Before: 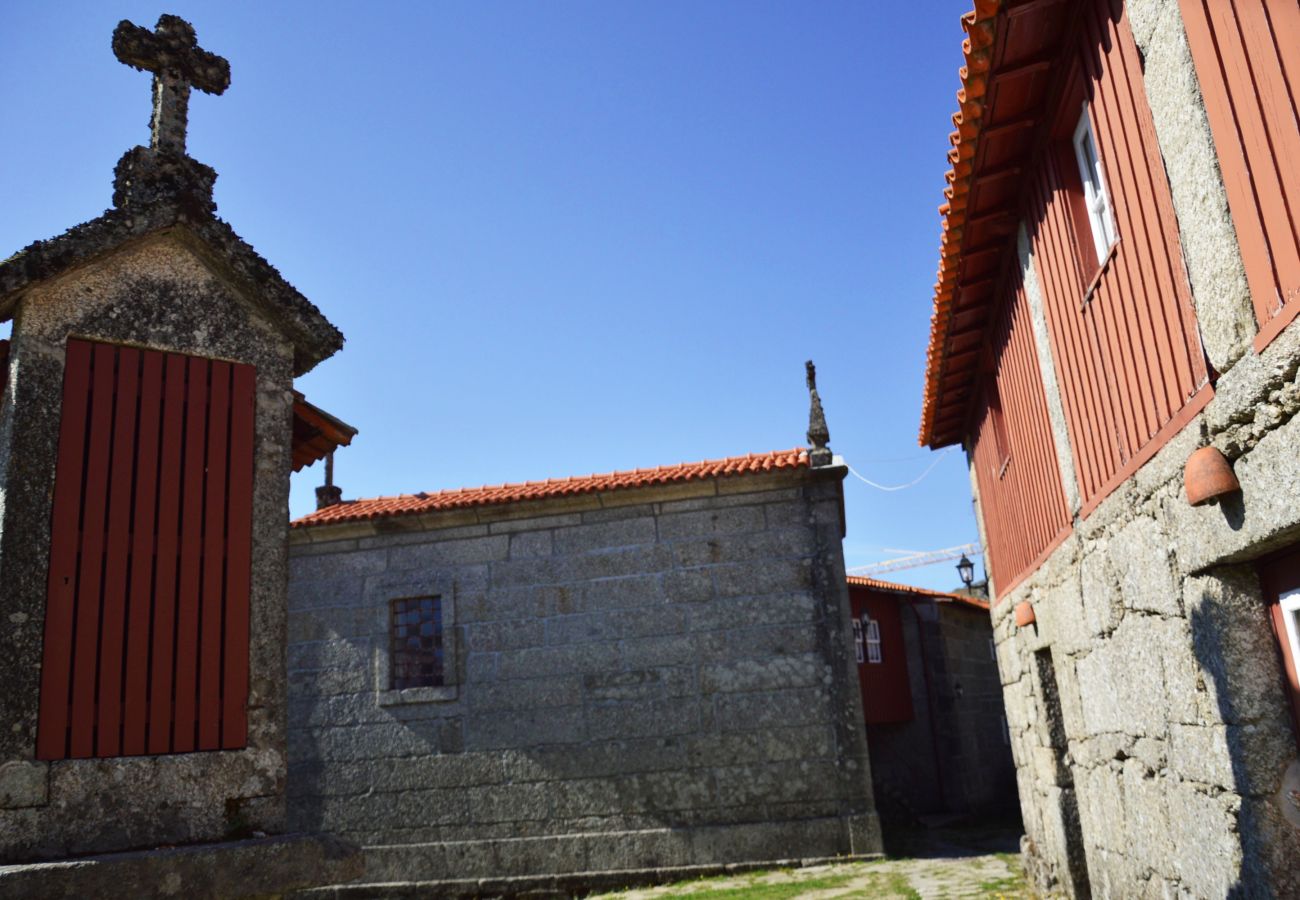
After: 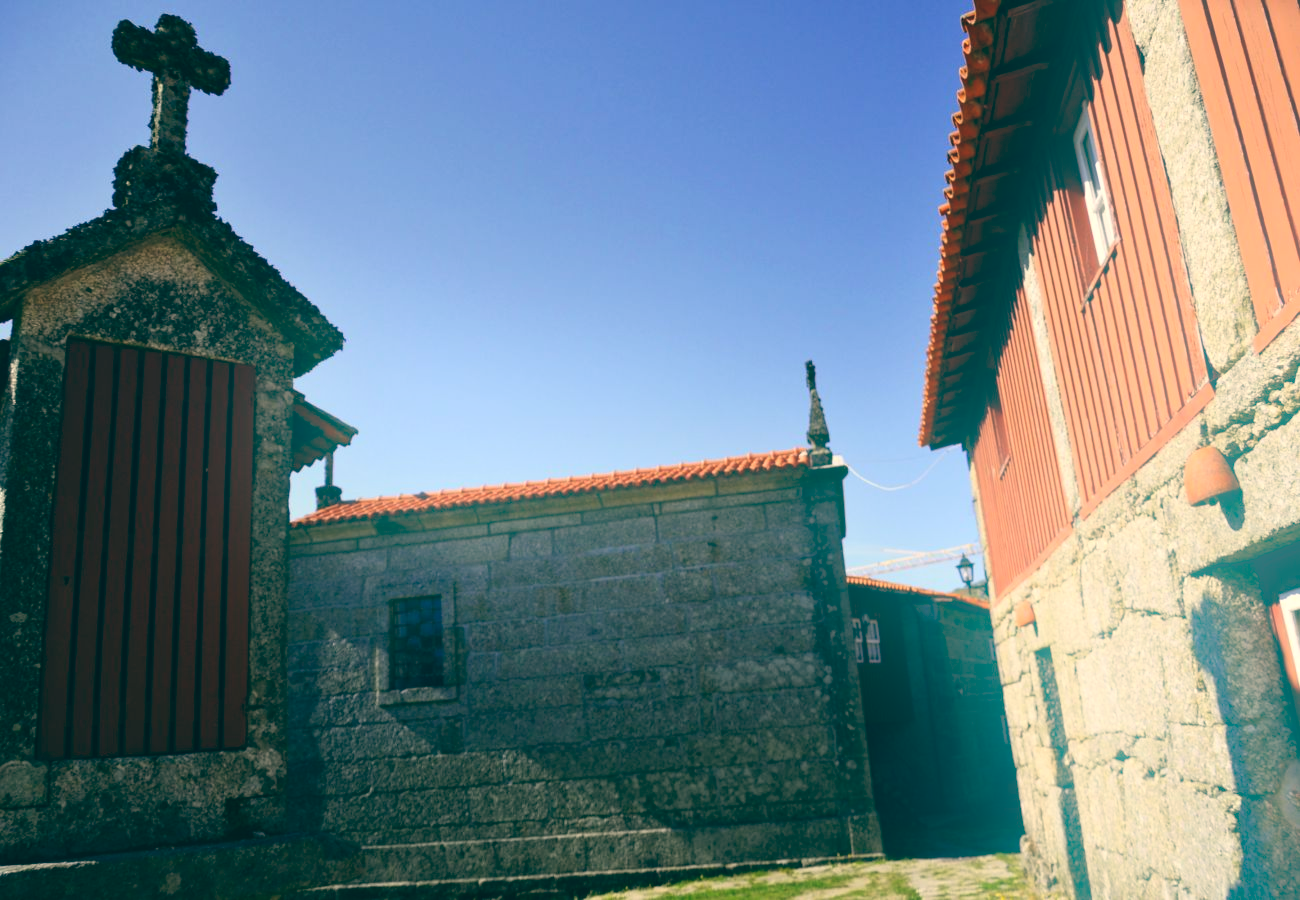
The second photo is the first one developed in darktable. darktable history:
bloom: on, module defaults
color correction: highlights a* 0.816, highlights b* 2.78, saturation 1.1
color balance: lift [1.005, 0.99, 1.007, 1.01], gamma [1, 0.979, 1.011, 1.021], gain [0.923, 1.098, 1.025, 0.902], input saturation 90.45%, contrast 7.73%, output saturation 105.91%
